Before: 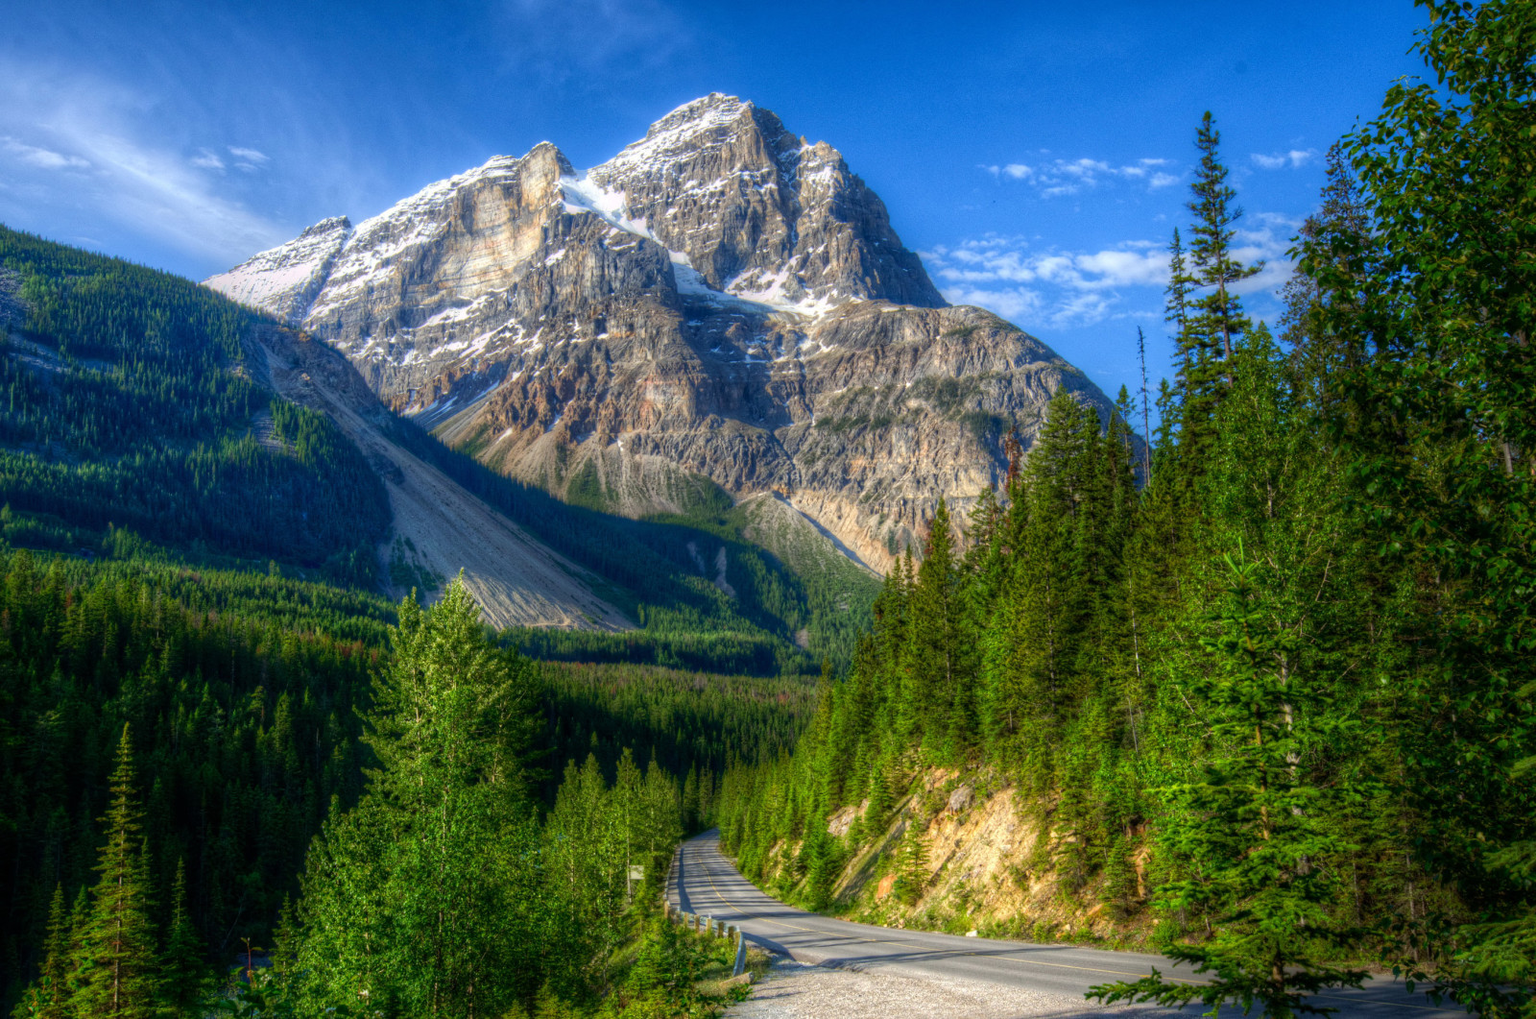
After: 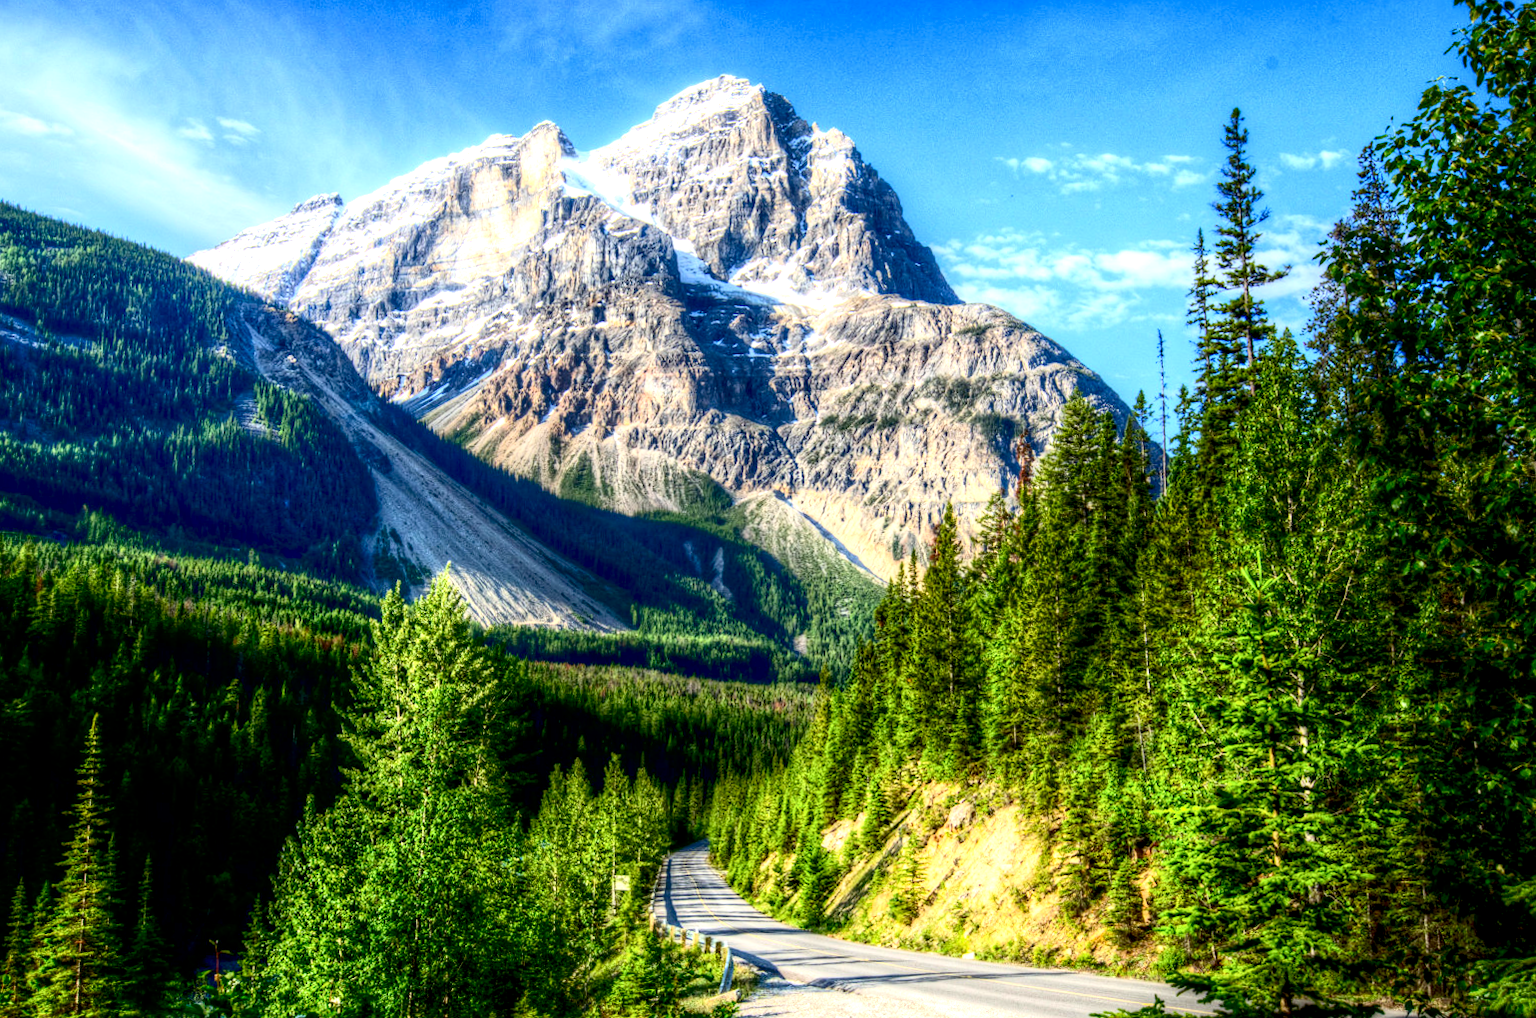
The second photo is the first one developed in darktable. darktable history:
crop and rotate: angle -1.51°
local contrast: on, module defaults
contrast brightness saturation: contrast 0.296
exposure: black level correction 0.008, exposure 0.98 EV, compensate highlight preservation false
